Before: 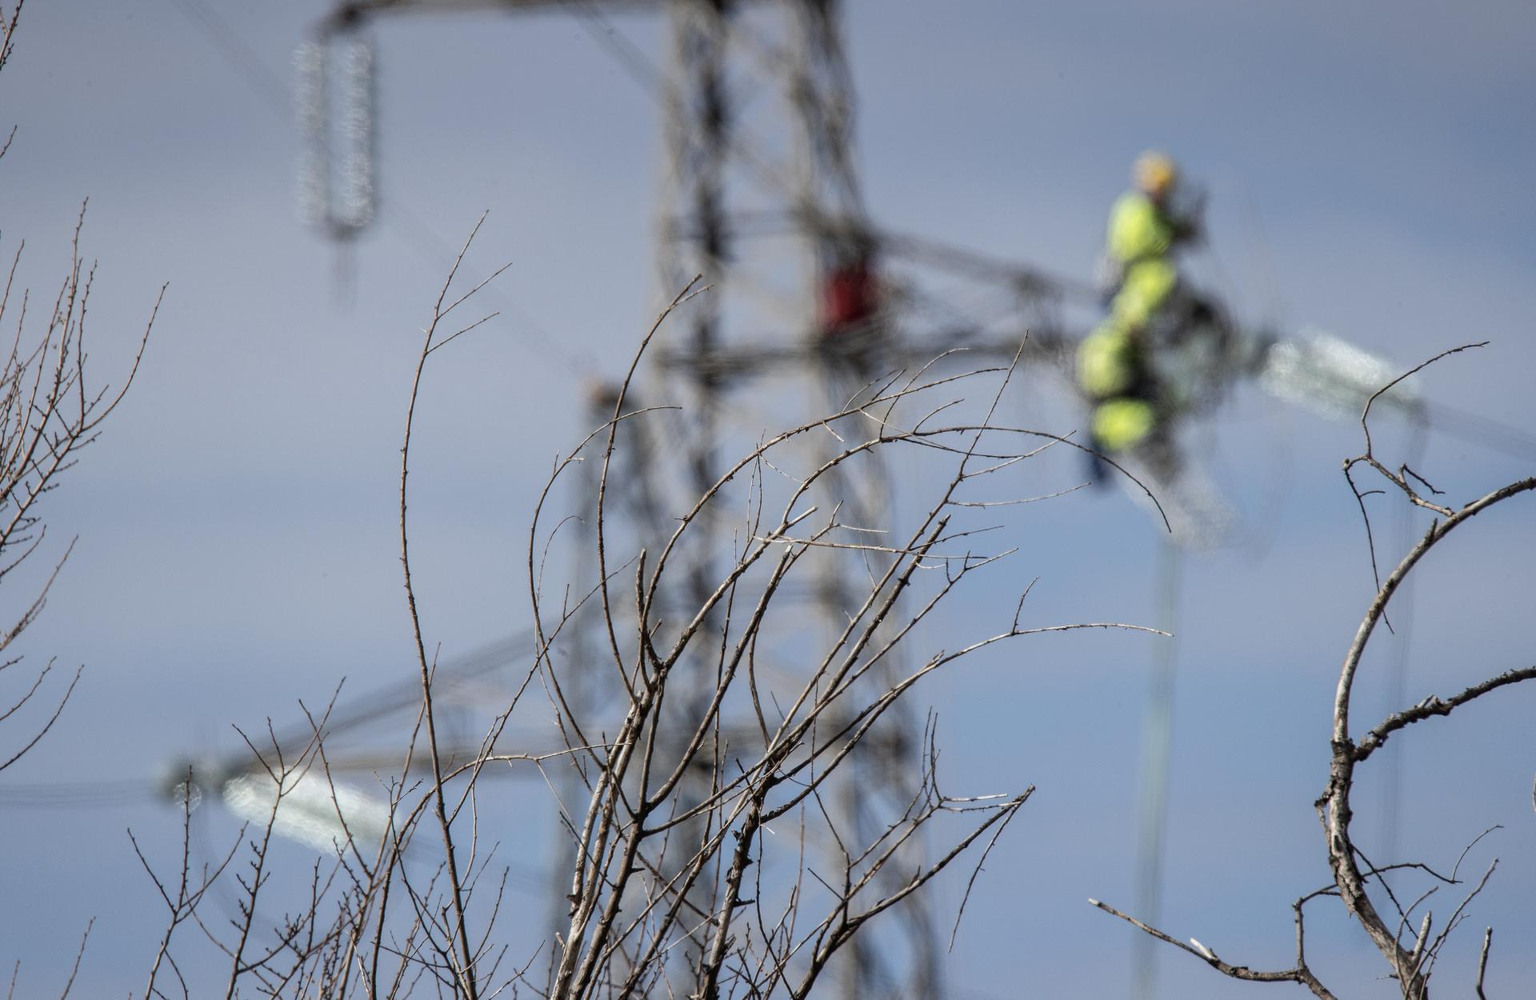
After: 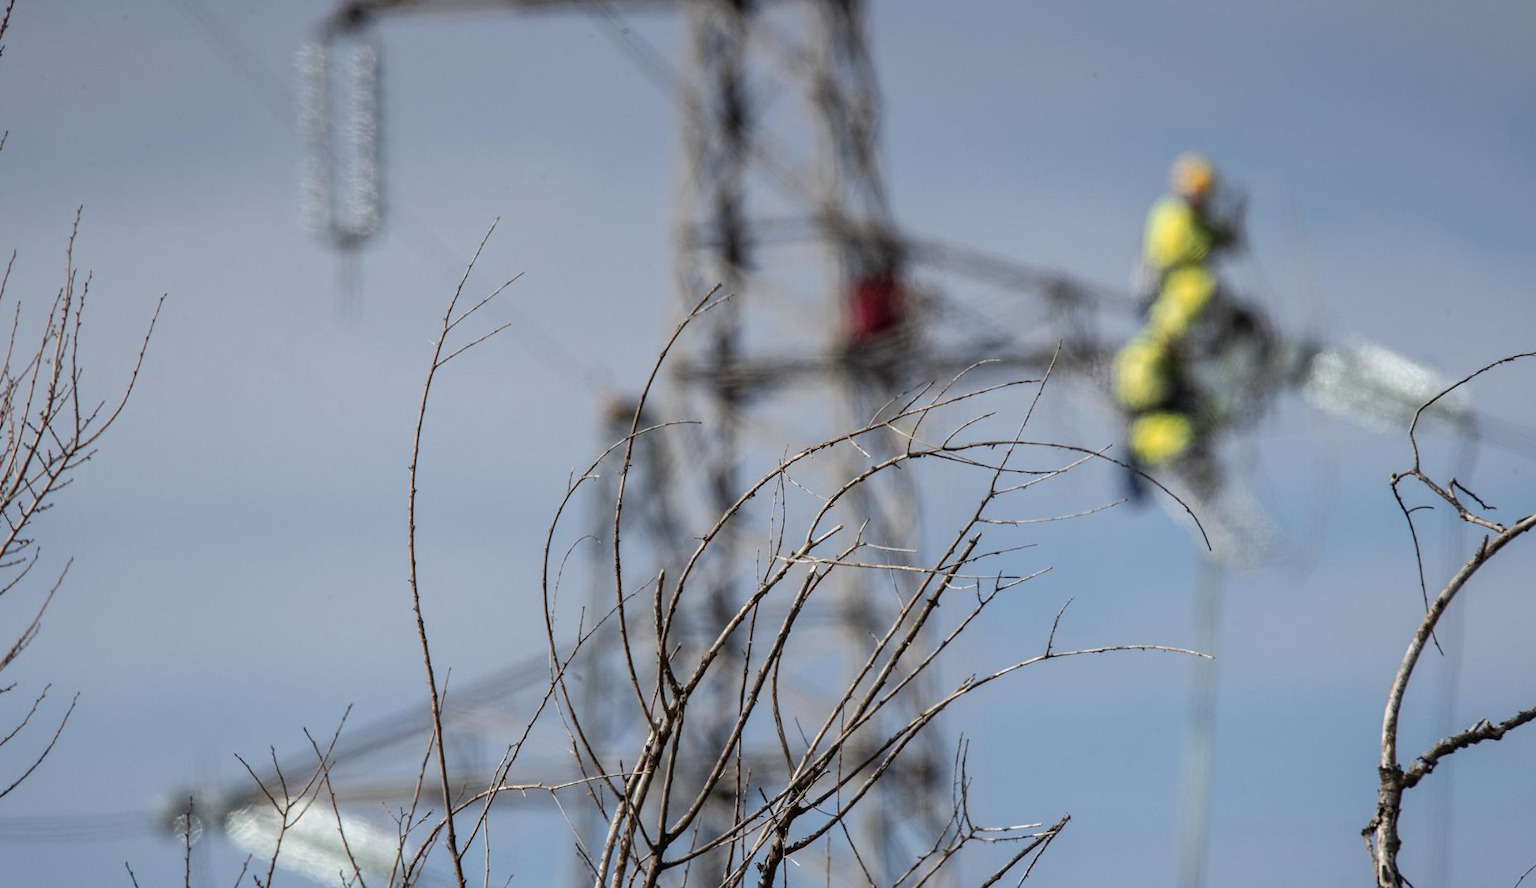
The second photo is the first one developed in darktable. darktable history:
crop and rotate: angle 0.2°, left 0.275%, right 3.127%, bottom 14.18%
color zones: curves: ch1 [(0.235, 0.558) (0.75, 0.5)]; ch2 [(0.25, 0.462) (0.749, 0.457)], mix 25.94%
